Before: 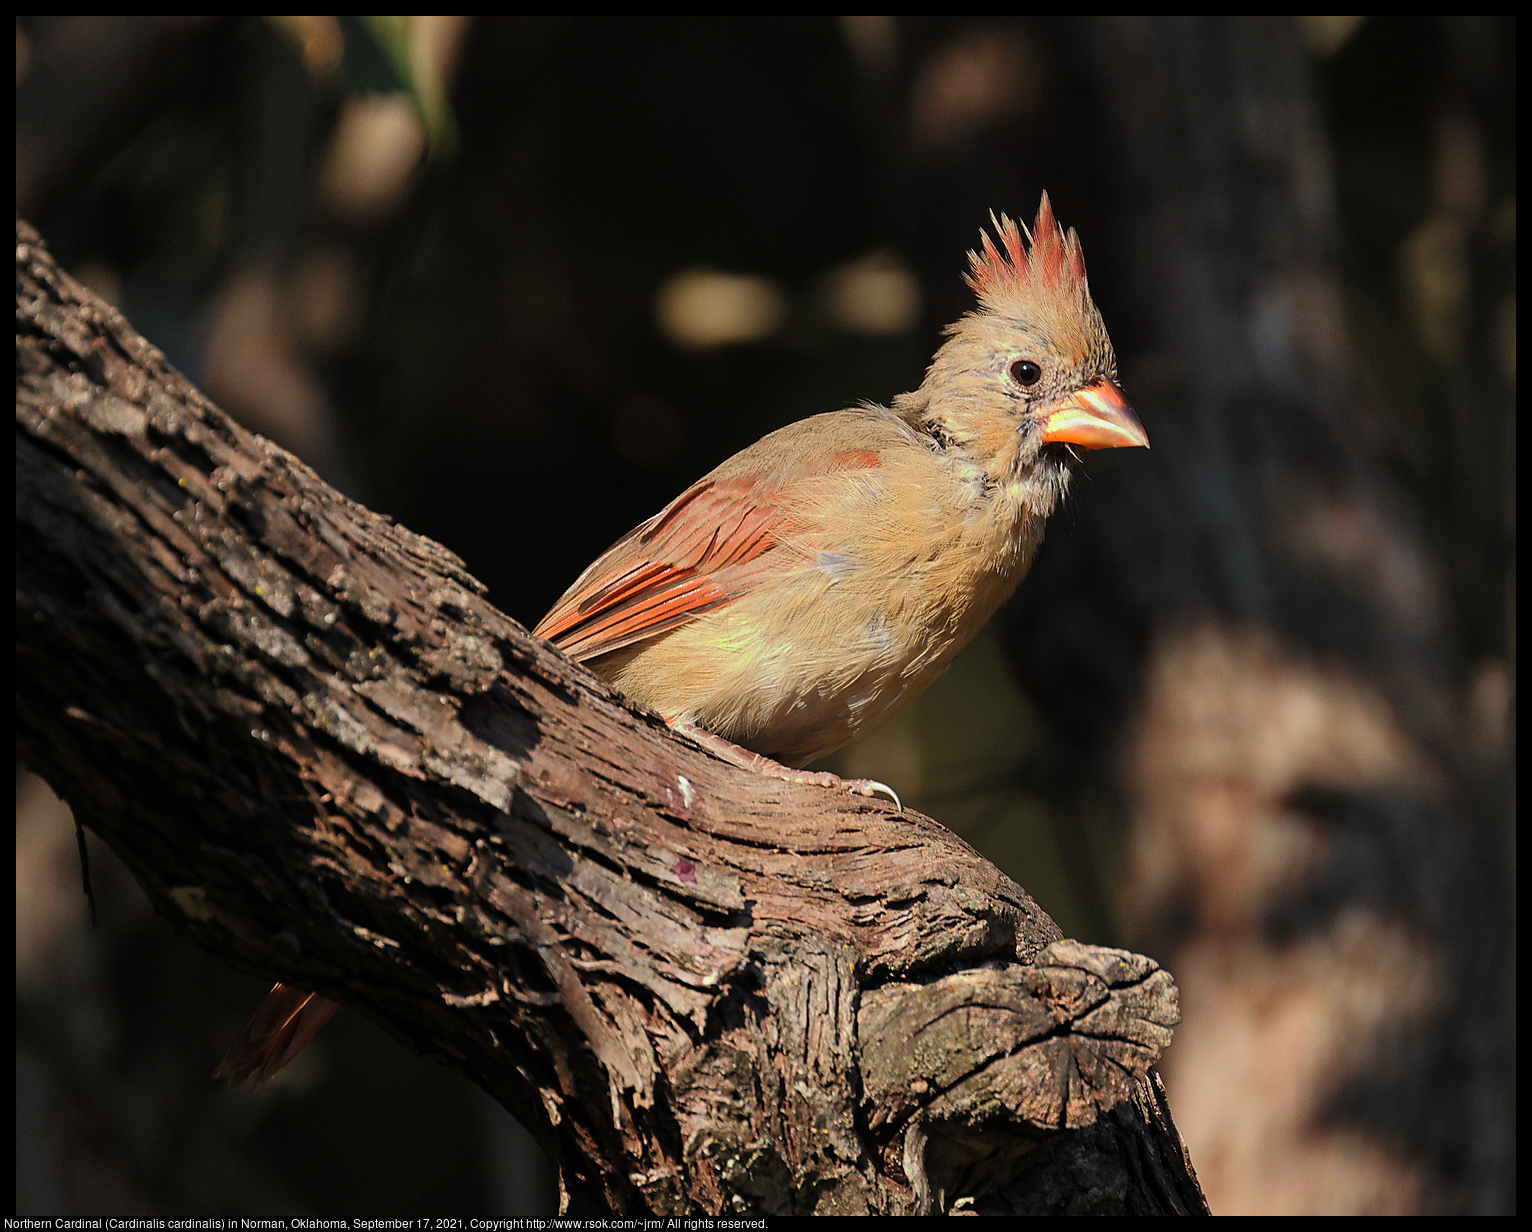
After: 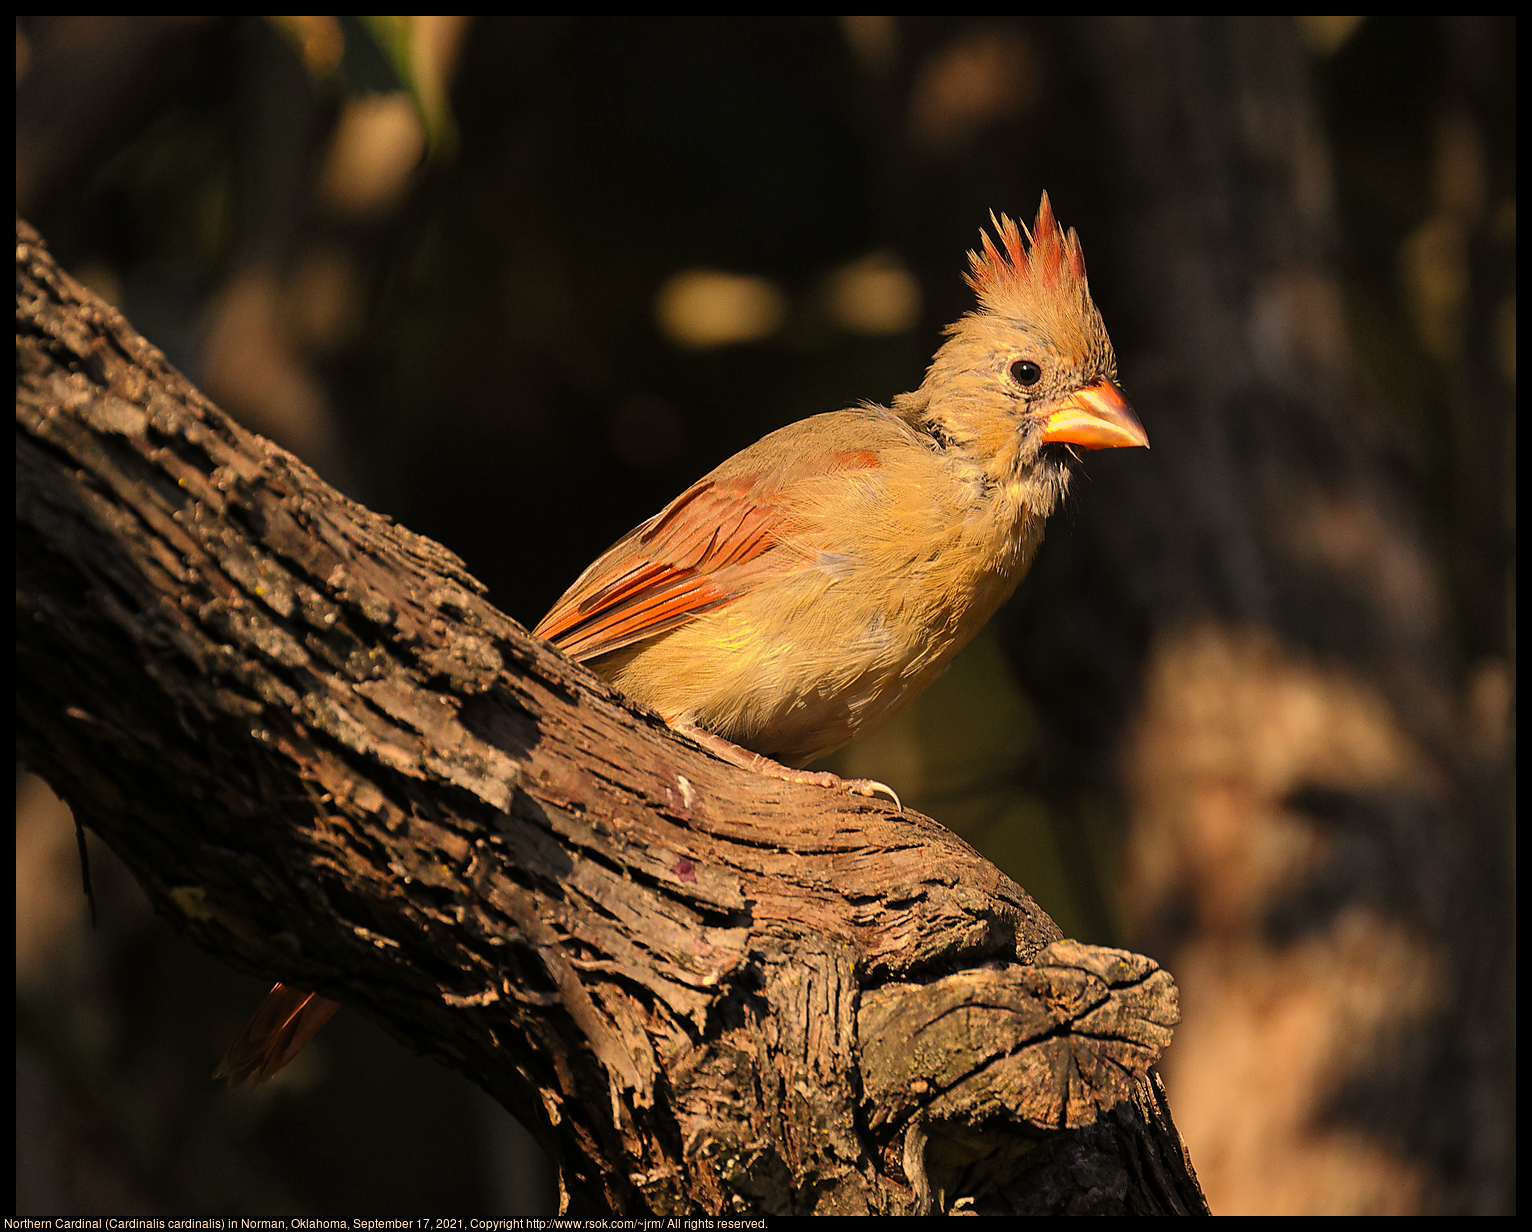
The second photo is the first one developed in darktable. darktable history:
color correction: highlights a* 14.97, highlights b* 30.91
